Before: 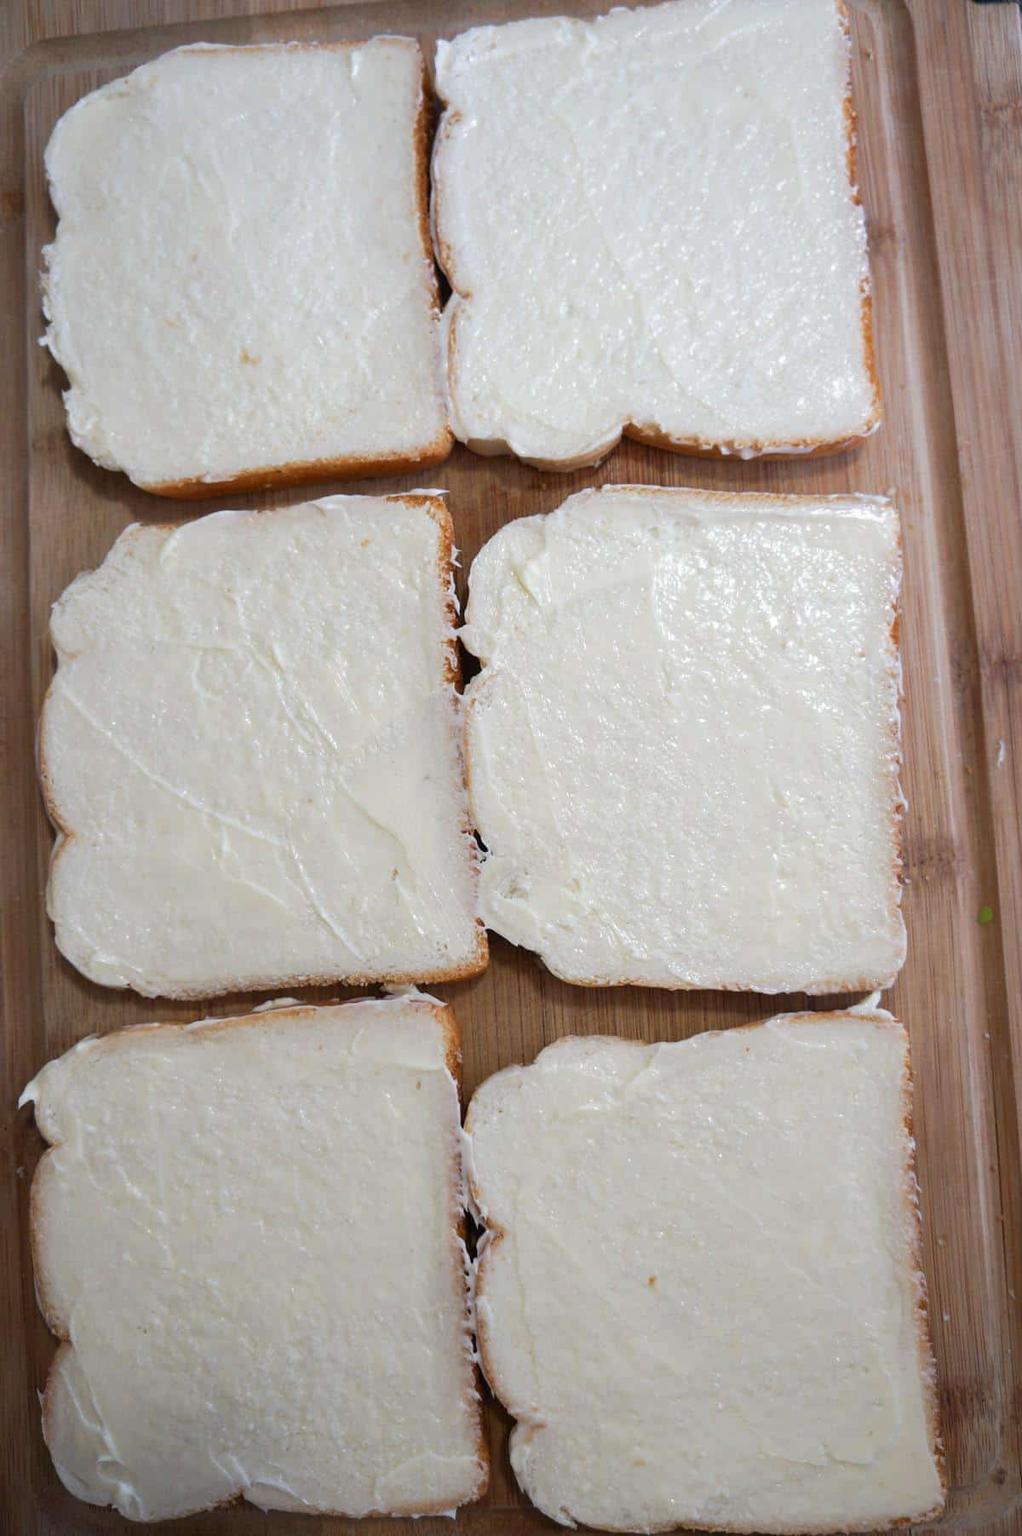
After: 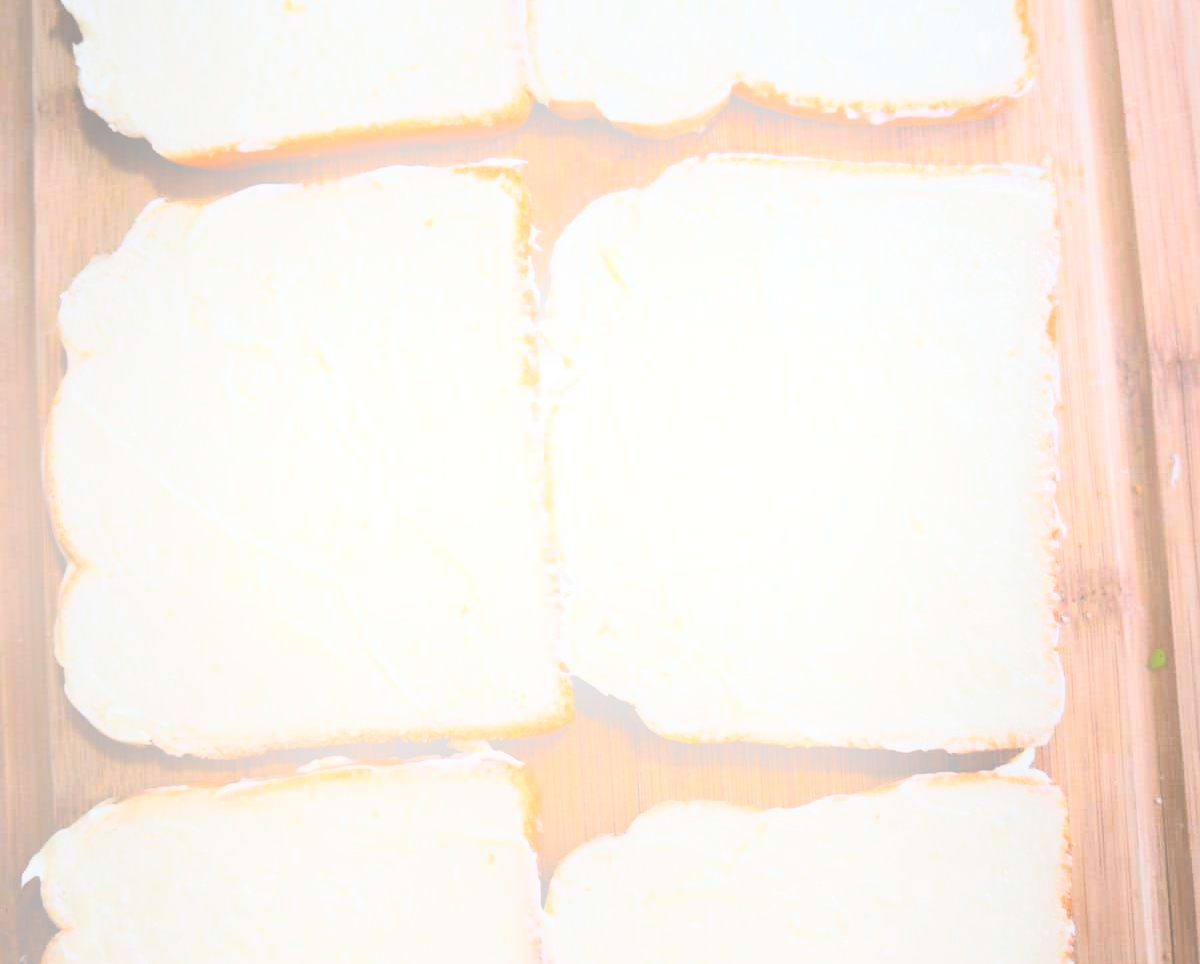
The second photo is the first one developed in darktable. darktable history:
tone equalizer: -8 EV -0.417 EV, -7 EV -0.389 EV, -6 EV -0.333 EV, -5 EV -0.222 EV, -3 EV 0.222 EV, -2 EV 0.333 EV, -1 EV 0.389 EV, +0 EV 0.417 EV, edges refinement/feathering 500, mask exposure compensation -1.57 EV, preserve details no
crop and rotate: top 23.043%, bottom 23.437%
filmic rgb: black relative exposure -7.5 EV, white relative exposure 5 EV, hardness 3.31, contrast 1.3, contrast in shadows safe
tone curve: curves: ch0 [(0, 0) (0.004, 0.001) (0.133, 0.112) (0.325, 0.362) (0.832, 0.893) (1, 1)], color space Lab, linked channels, preserve colors none
bloom: size 38%, threshold 95%, strength 30%
